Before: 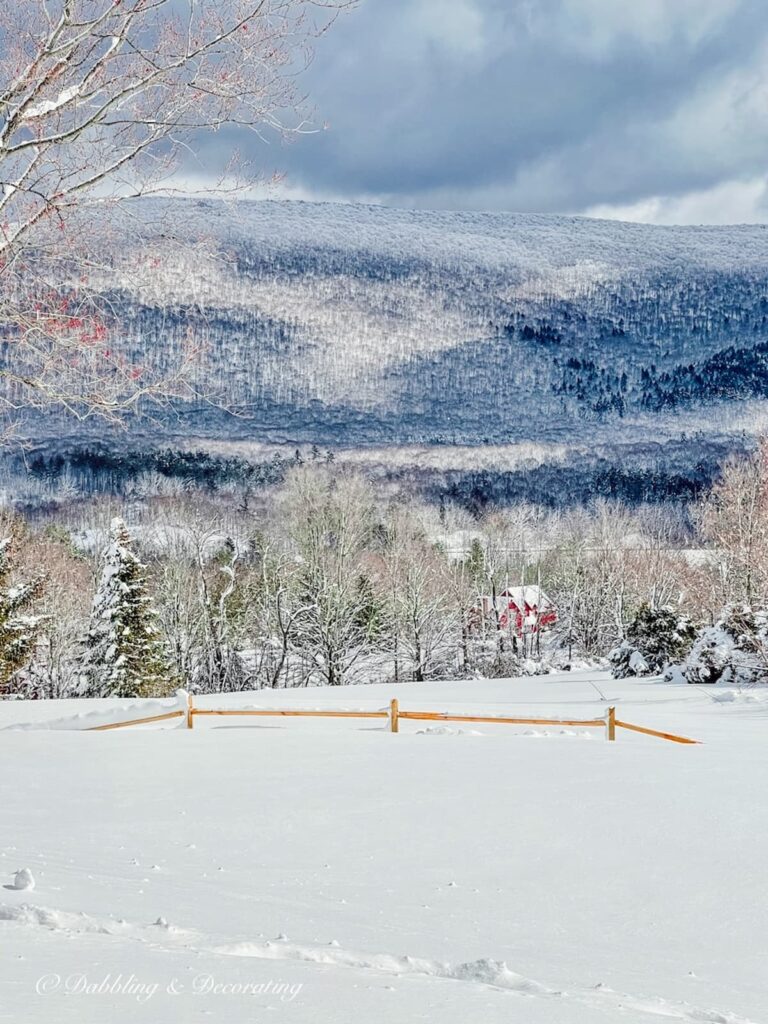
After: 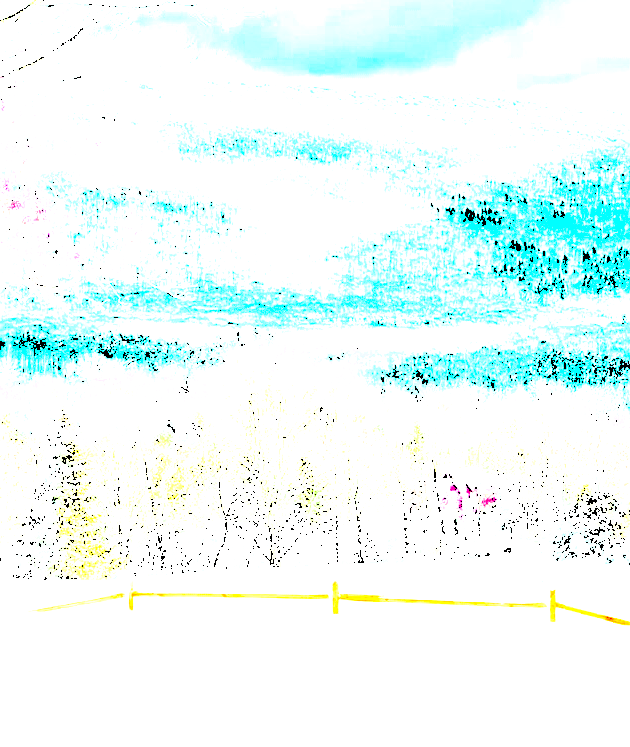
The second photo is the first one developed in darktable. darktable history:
exposure: black level correction 0, exposure 0.896 EV, compensate highlight preservation false
crop: left 7.784%, top 11.573%, right 10.108%, bottom 15.453%
levels: levels [0.246, 0.256, 0.506]
shadows and highlights: shadows -40.18, highlights 62.51, highlights color adjustment 89.15%, soften with gaussian
contrast brightness saturation: contrast -0.202, saturation 0.187
haze removal: strength 0.281, distance 0.247, adaptive false
tone equalizer: -7 EV 0.141 EV, -6 EV 0.576 EV, -5 EV 1.13 EV, -4 EV 1.35 EV, -3 EV 1.13 EV, -2 EV 0.6 EV, -1 EV 0.167 EV
sharpen: on, module defaults
